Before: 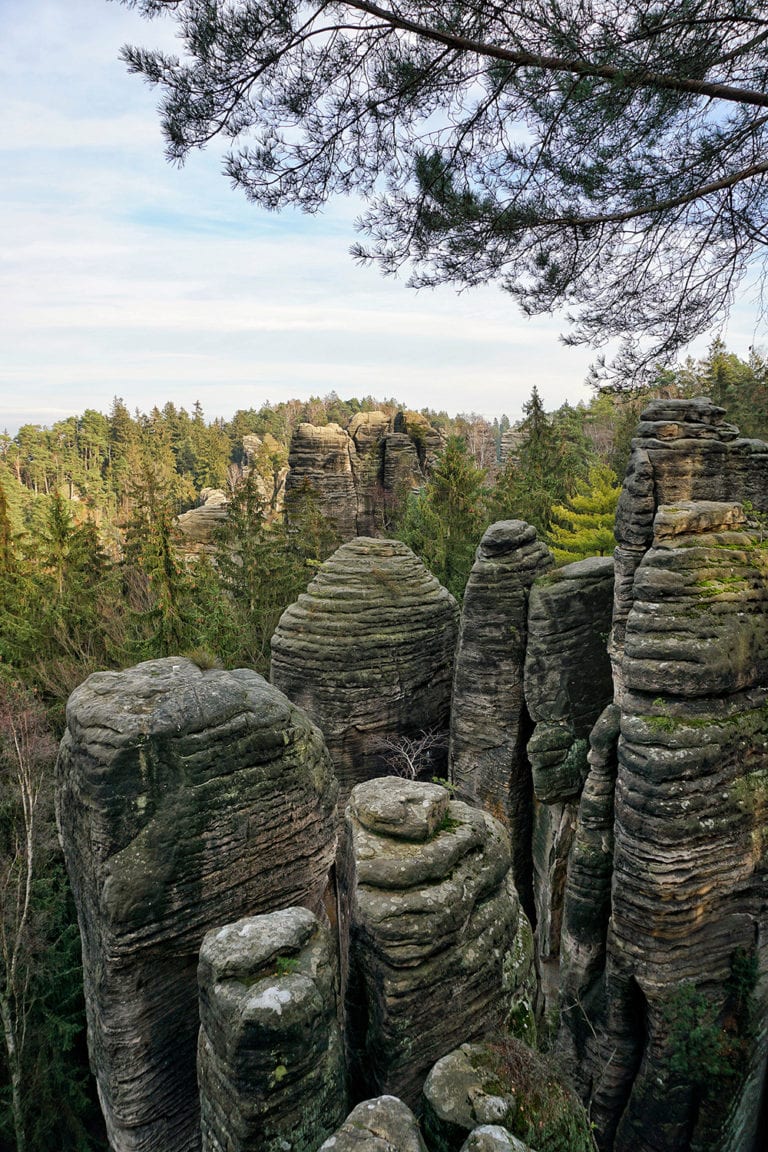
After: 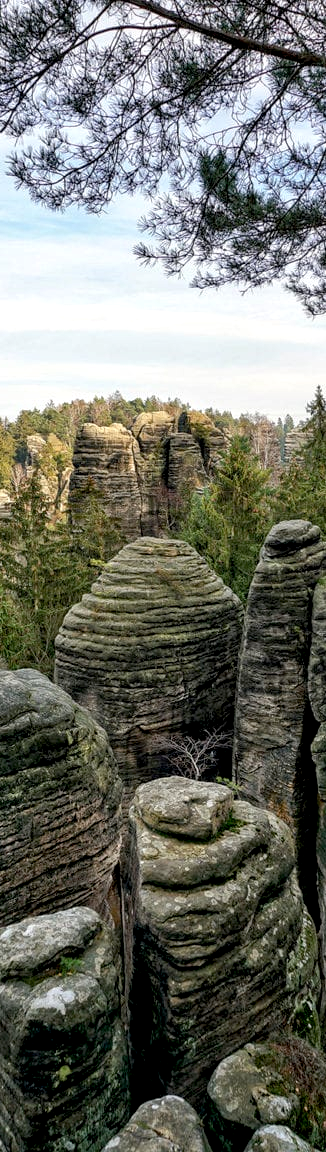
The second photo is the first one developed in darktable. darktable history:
exposure: black level correction 0.007, exposure 0.158 EV, compensate highlight preservation false
crop: left 28.154%, right 29.283%
local contrast: on, module defaults
